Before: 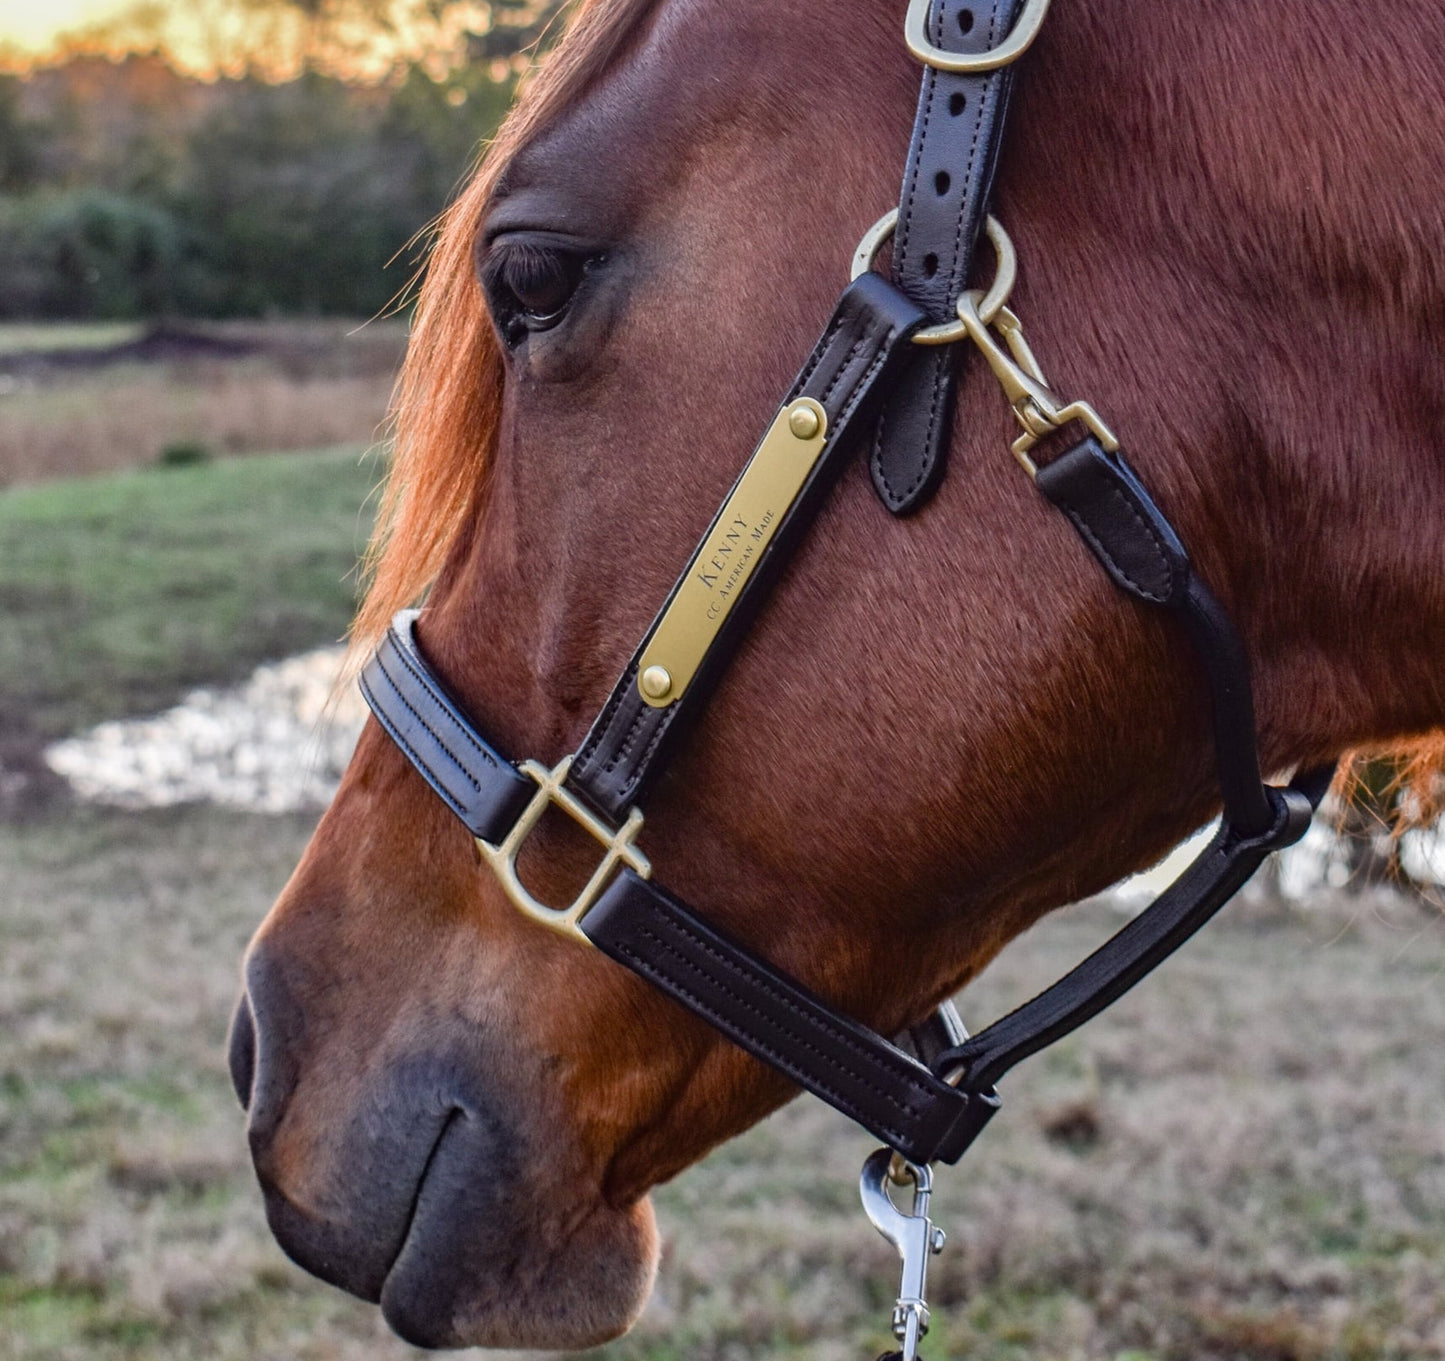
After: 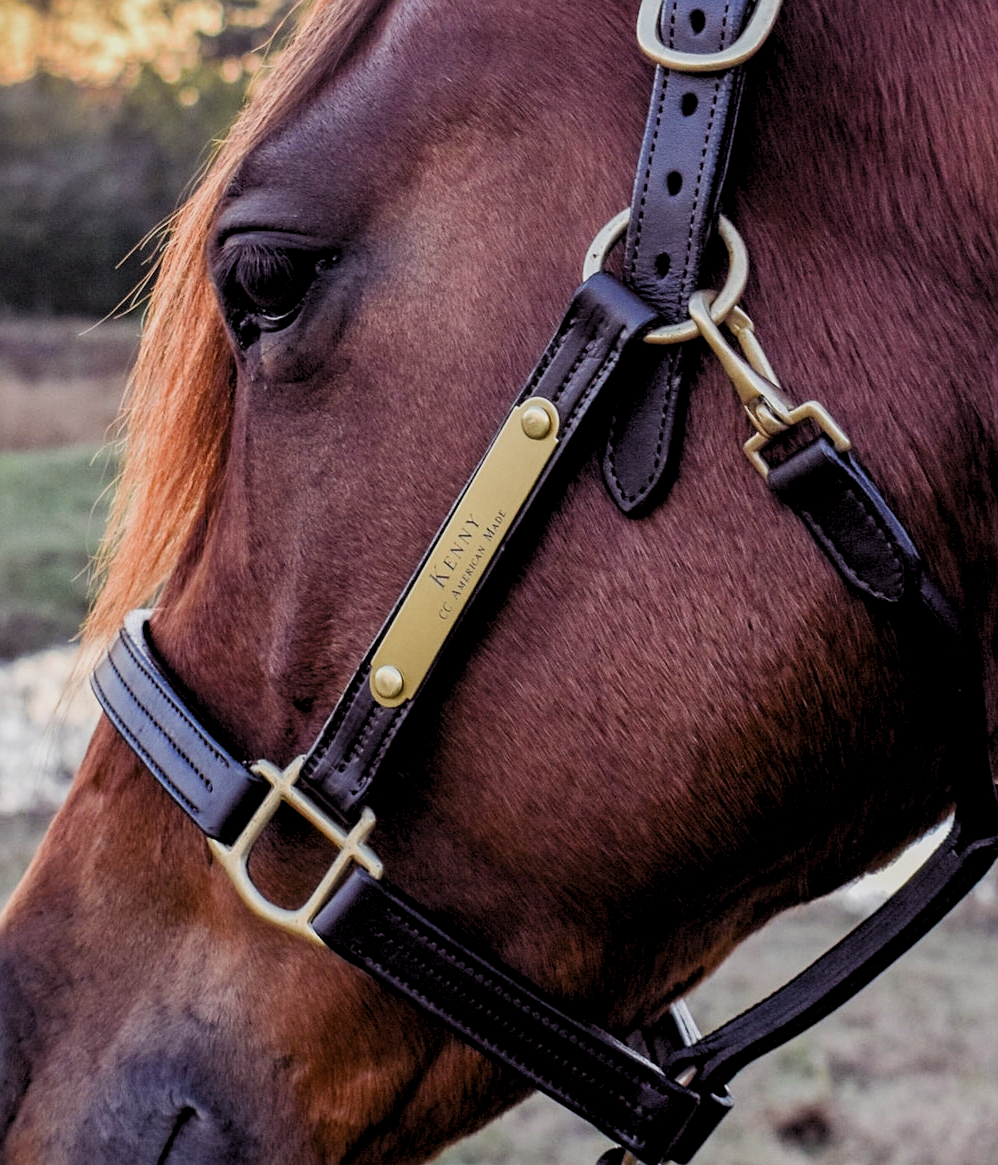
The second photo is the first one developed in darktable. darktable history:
filmic rgb: black relative exposure -16 EV, white relative exposure 4.97 EV, hardness 6.21
tone equalizer: edges refinement/feathering 500, mask exposure compensation -1.57 EV, preserve details no
color balance rgb: shadows lift › chroma 6.218%, shadows lift › hue 303.97°, perceptual saturation grading › global saturation 0.555%
sharpen: amount 0.216
crop: left 18.598%, right 12.279%, bottom 14.364%
levels: black 8.55%, levels [0.062, 0.494, 0.925]
